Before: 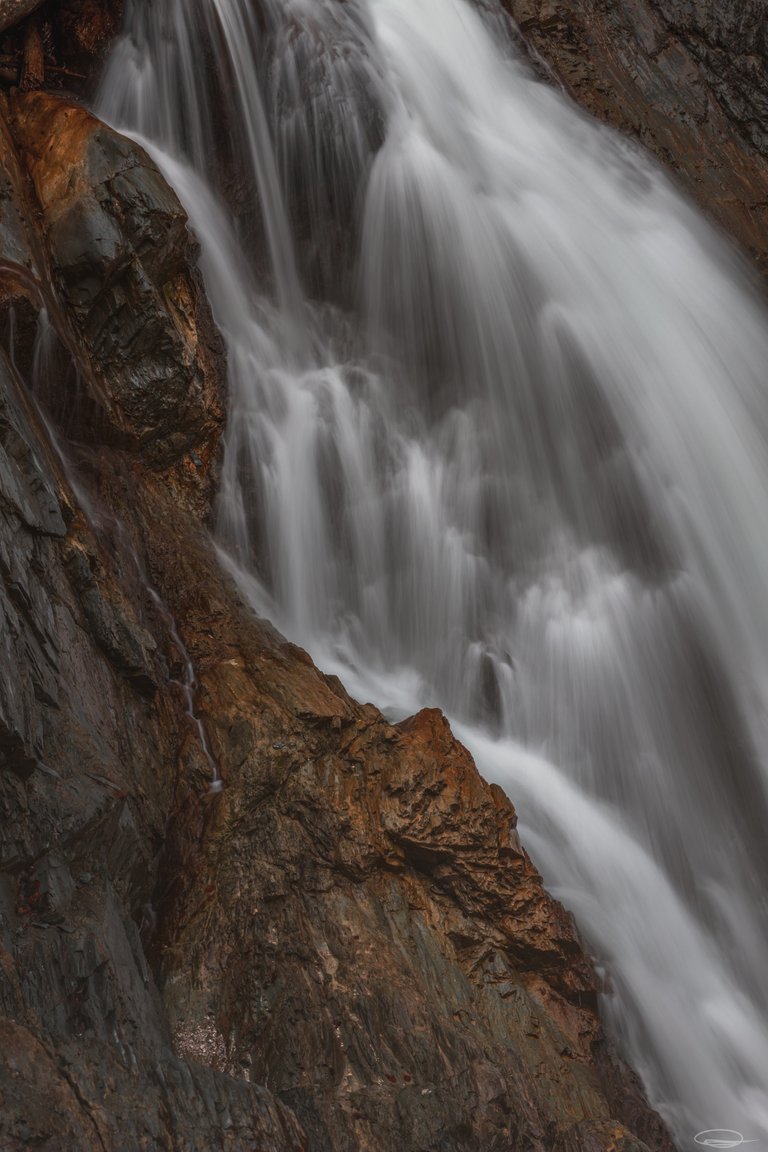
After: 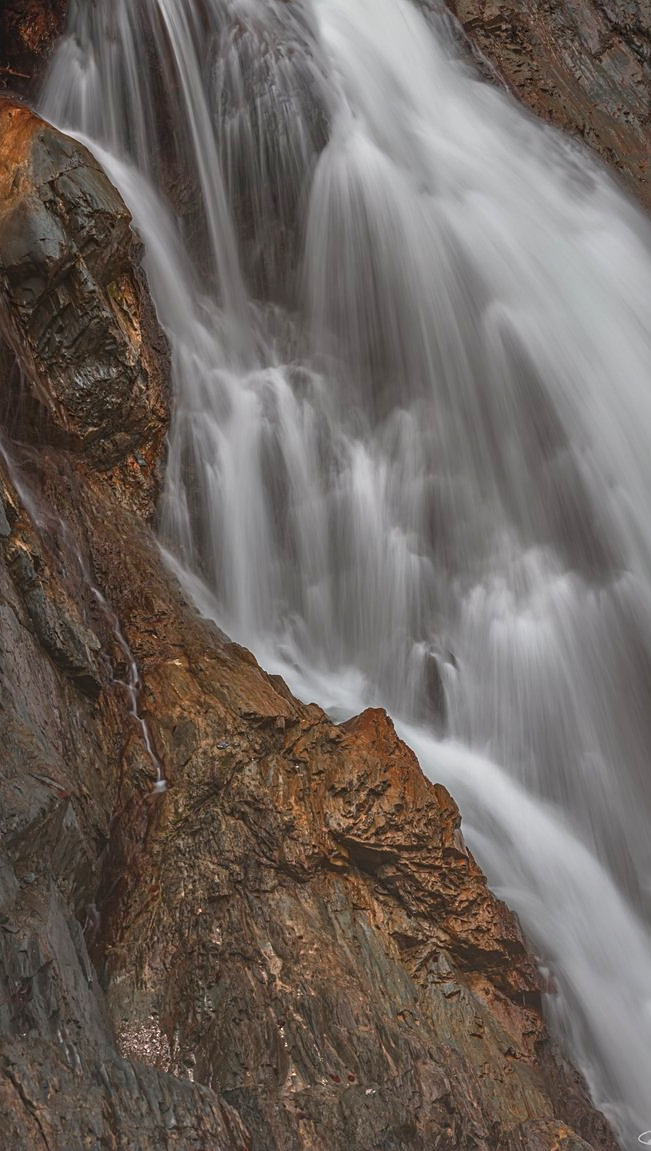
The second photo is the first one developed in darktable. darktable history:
tone equalizer: -8 EV 0.989 EV, -7 EV 1.01 EV, -6 EV 1 EV, -5 EV 1.04 EV, -4 EV 1 EV, -3 EV 0.745 EV, -2 EV 0.478 EV, -1 EV 0.232 EV
sharpen: on, module defaults
crop: left 7.416%, right 7.803%
